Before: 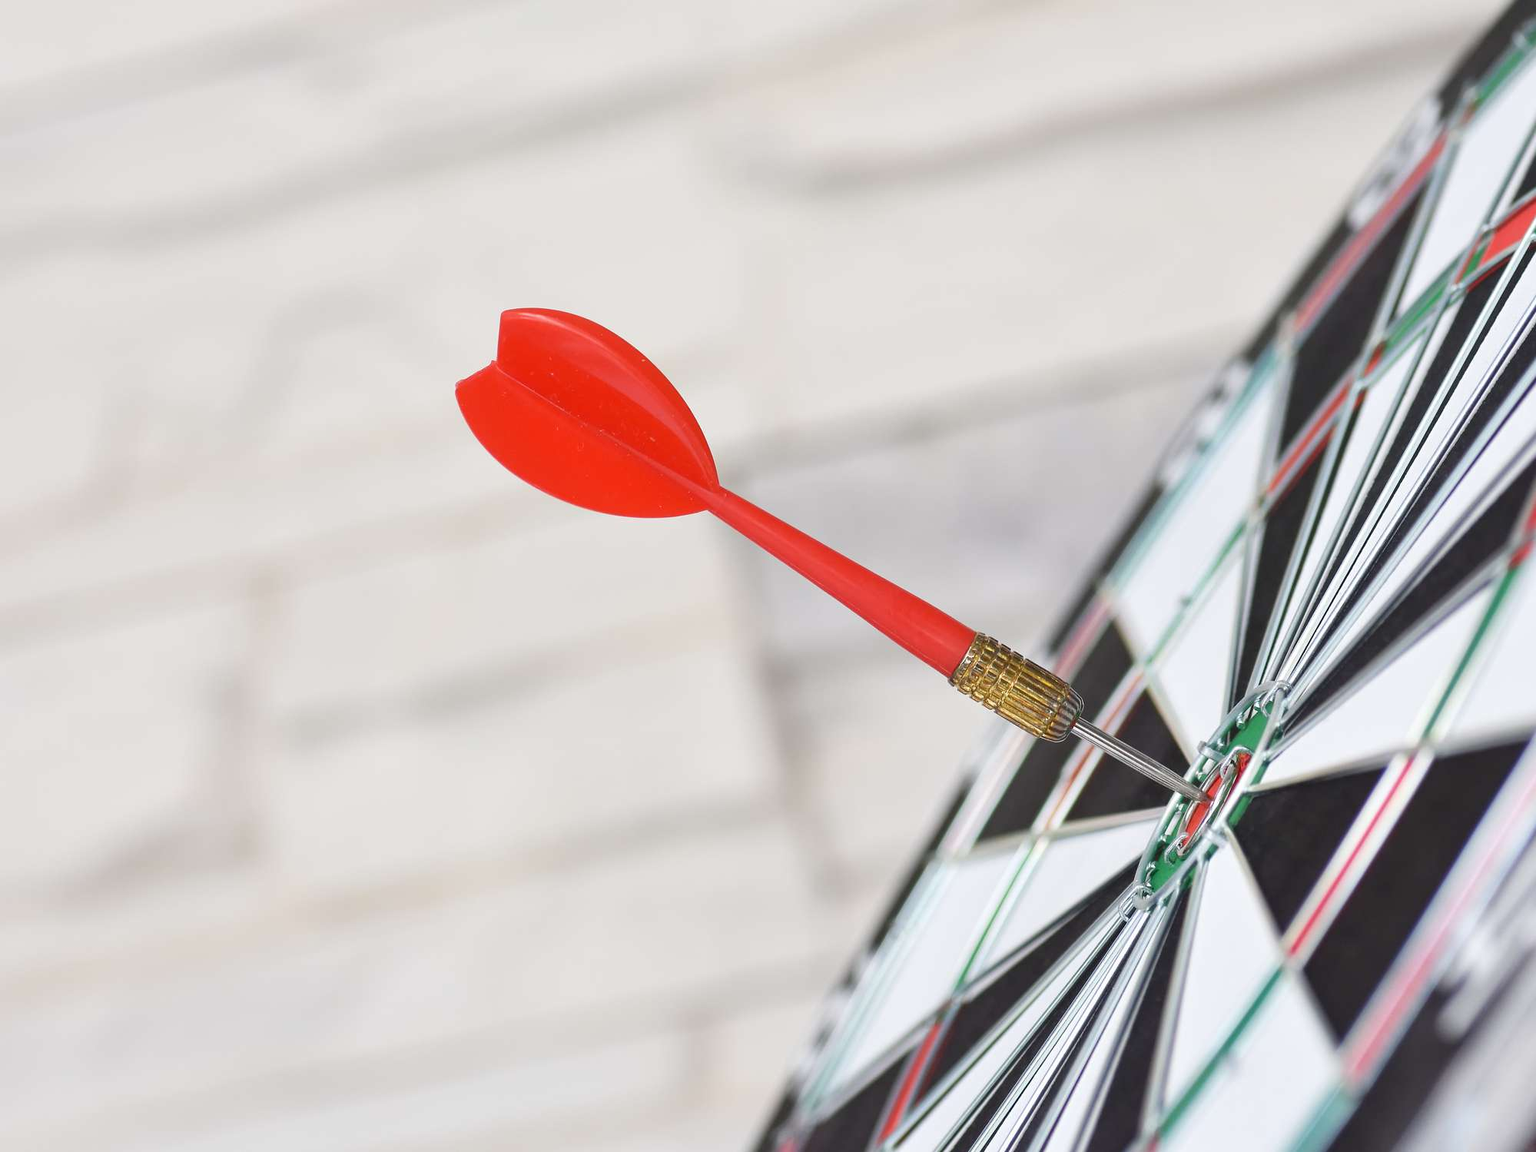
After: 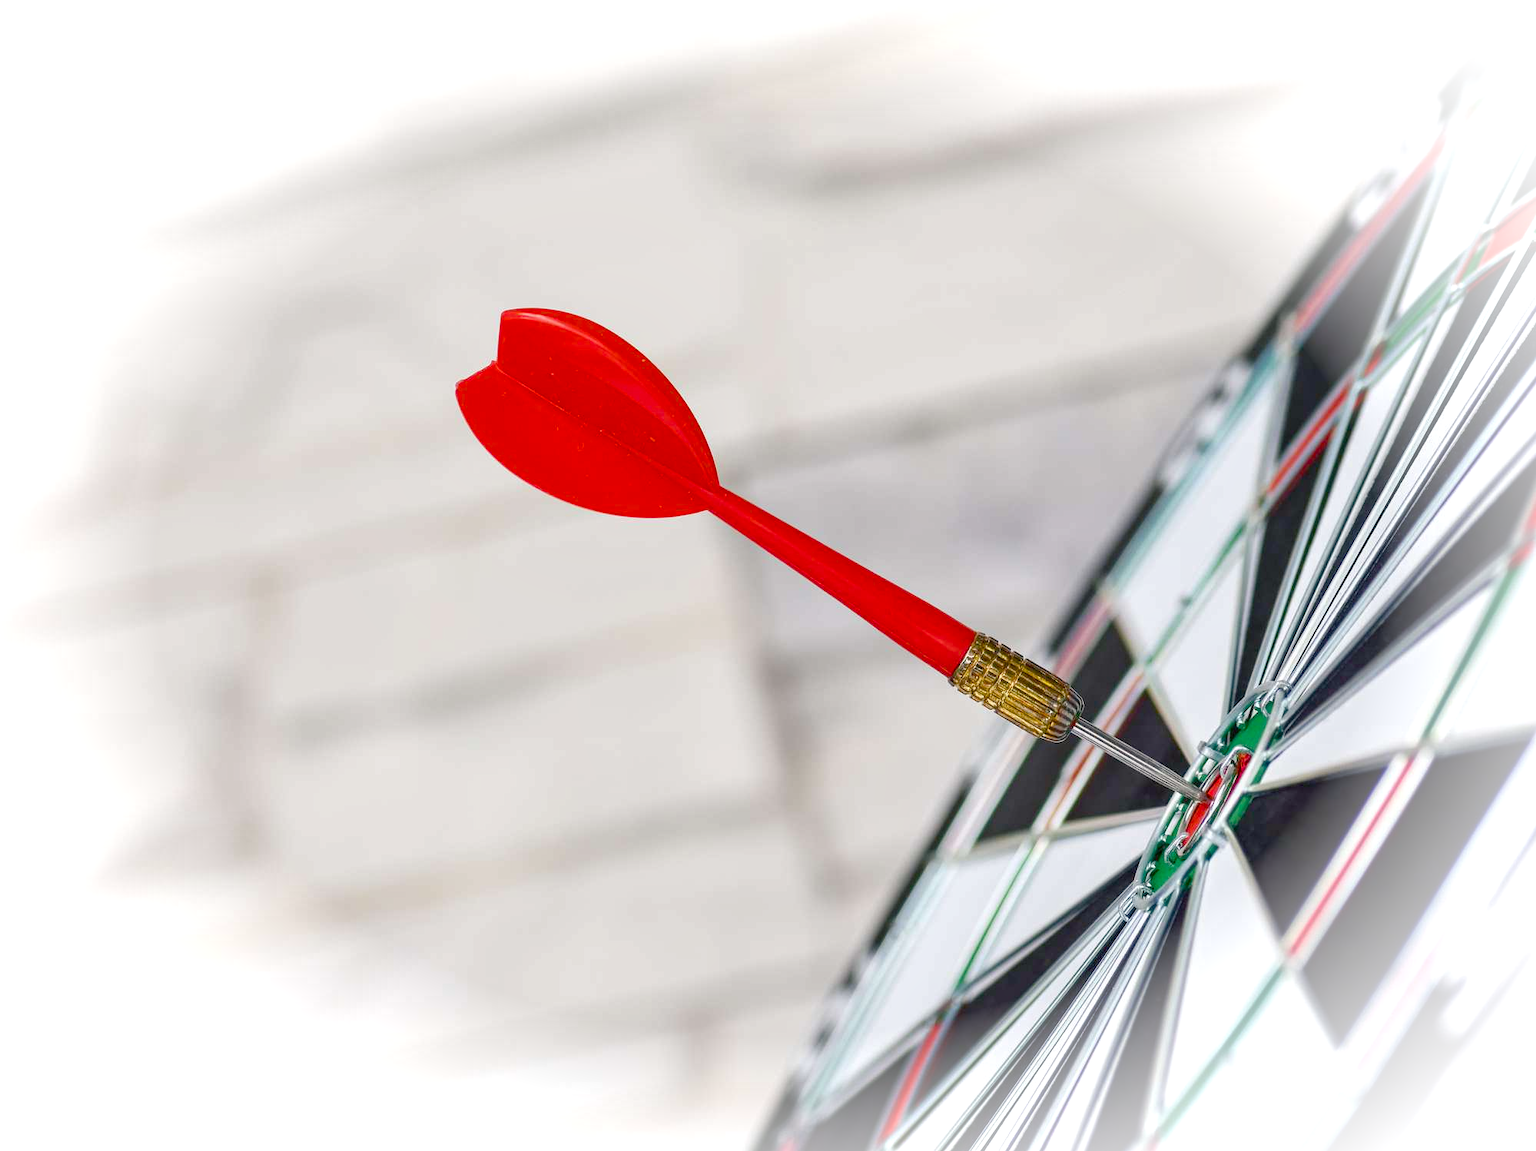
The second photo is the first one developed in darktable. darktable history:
color balance rgb: shadows lift › chroma 3.225%, shadows lift › hue 242.57°, global offset › luminance -0.847%, perceptual saturation grading › global saturation 20%, perceptual saturation grading › highlights -14.338%, perceptual saturation grading › shadows 49.545%
vignetting: brightness 0.998, saturation -0.495, automatic ratio true, unbound false
local contrast: on, module defaults
